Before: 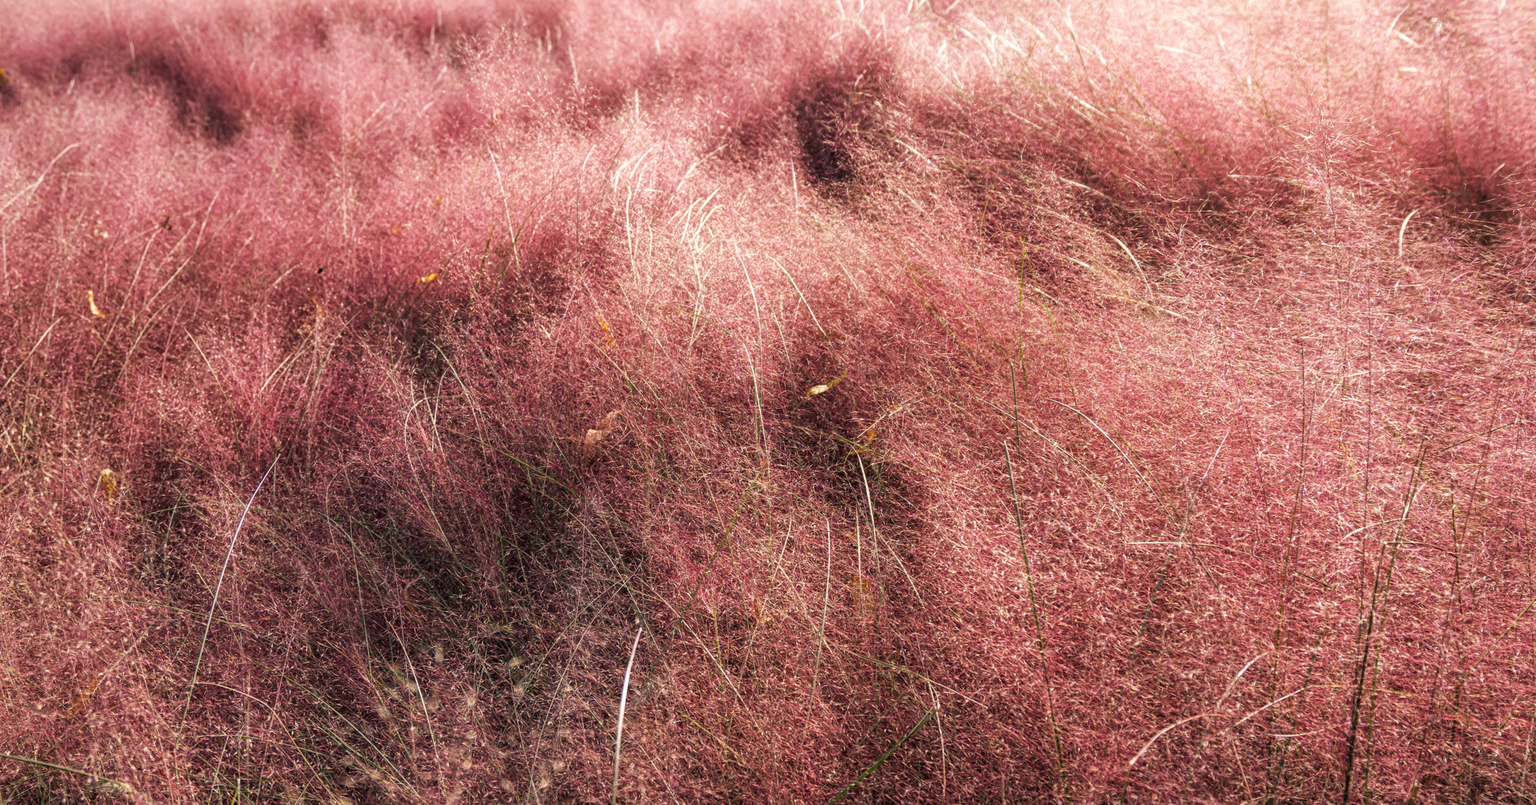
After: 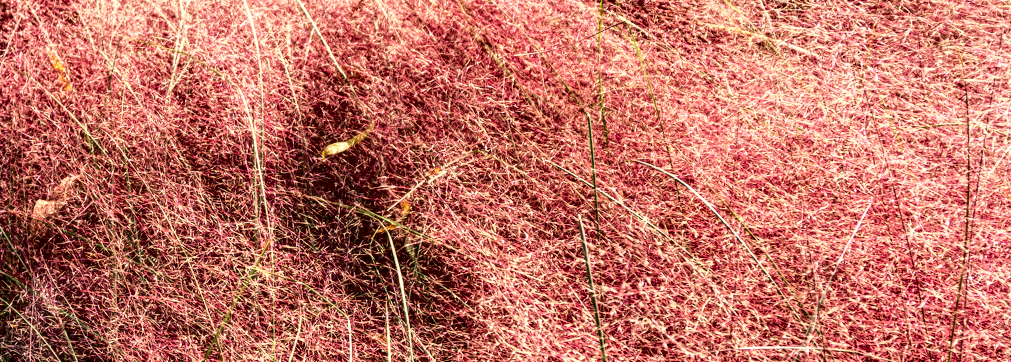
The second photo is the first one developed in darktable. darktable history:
contrast equalizer: y [[0.6 ×6], [0.55 ×6], [0 ×6], [0 ×6], [0 ×6]]
crop: left 36.464%, top 34.272%, right 12.971%, bottom 31.121%
contrast brightness saturation: contrast 0.152, brightness -0.014, saturation 0.1
tone curve: curves: ch0 [(0, 0.021) (0.049, 0.044) (0.152, 0.14) (0.328, 0.377) (0.473, 0.543) (0.641, 0.705) (0.85, 0.894) (1, 0.969)]; ch1 [(0, 0) (0.302, 0.331) (0.427, 0.433) (0.472, 0.47) (0.502, 0.503) (0.527, 0.521) (0.564, 0.58) (0.614, 0.626) (0.677, 0.701) (0.859, 0.885) (1, 1)]; ch2 [(0, 0) (0.33, 0.301) (0.447, 0.44) (0.487, 0.496) (0.502, 0.516) (0.535, 0.563) (0.565, 0.593) (0.618, 0.628) (1, 1)], color space Lab, independent channels, preserve colors none
local contrast: on, module defaults
